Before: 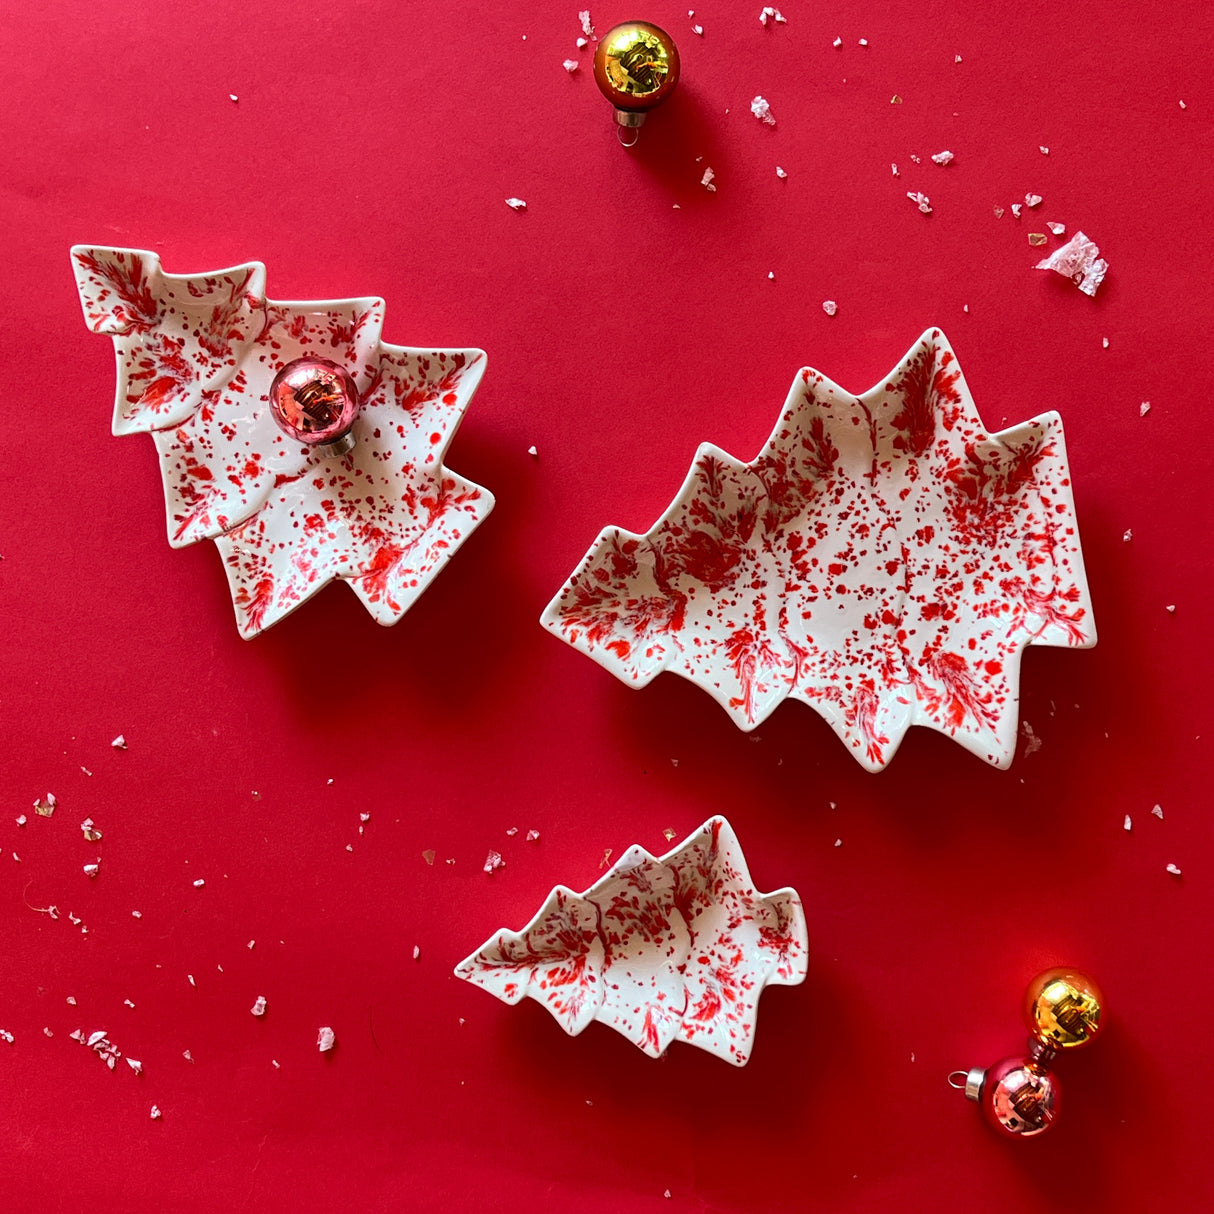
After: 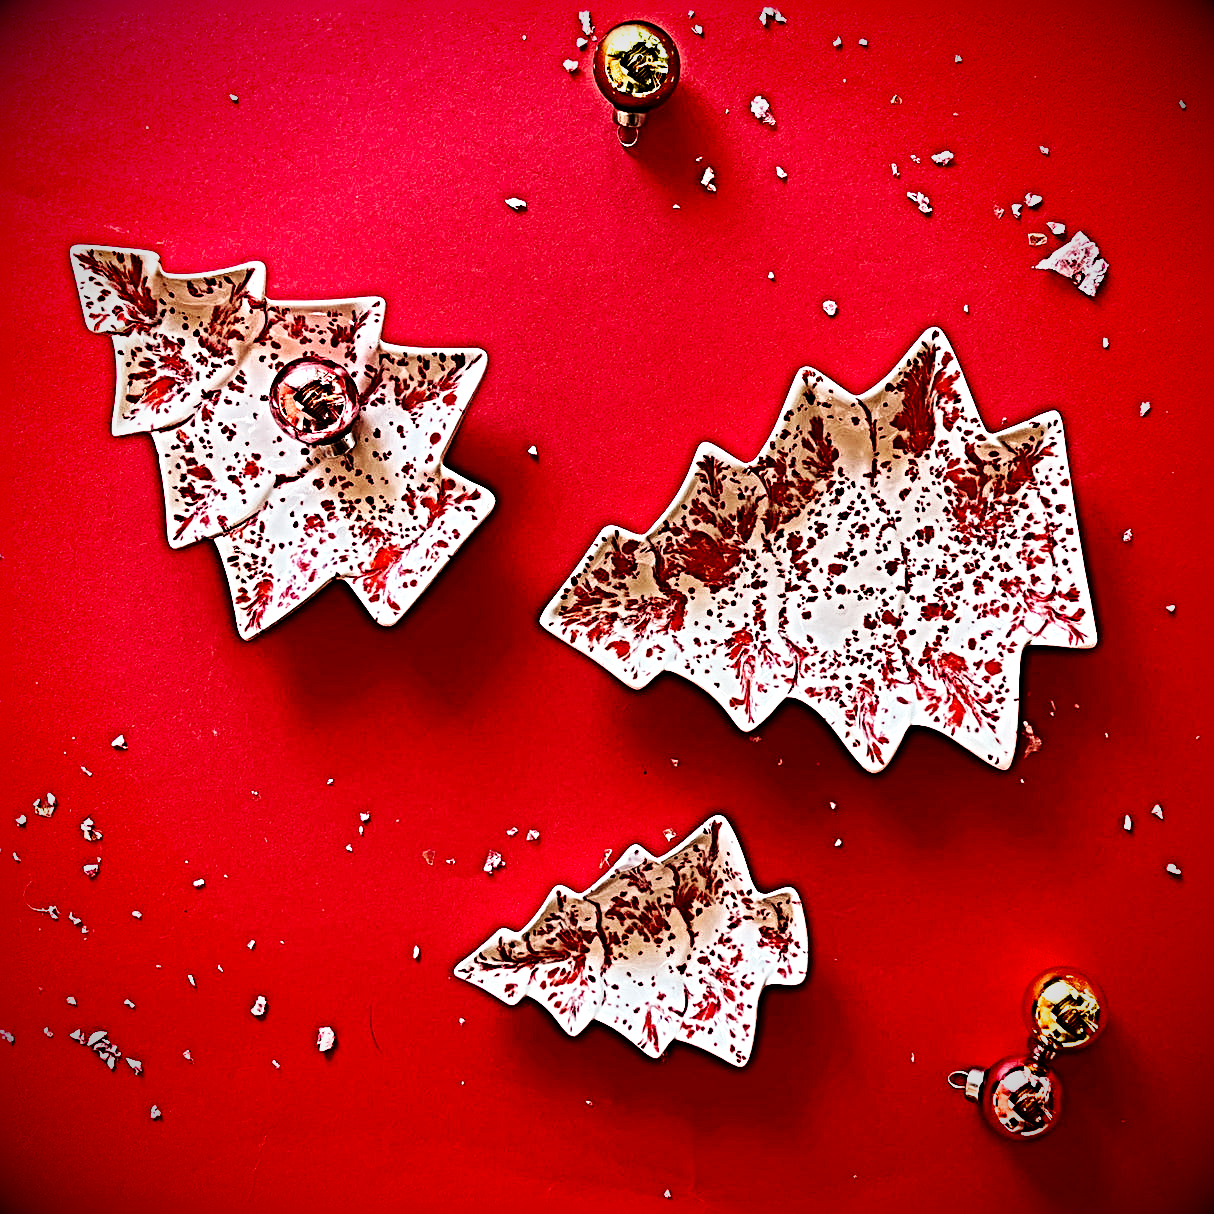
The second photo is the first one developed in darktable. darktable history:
base curve: curves: ch0 [(0, 0) (0.036, 0.025) (0.121, 0.166) (0.206, 0.329) (0.605, 0.79) (1, 1)], preserve colors none
sharpen: radius 6.297, amount 1.785, threshold 0.095
velvia: on, module defaults
vignetting: fall-off radius 61.23%, brightness -0.982, saturation 0.496
